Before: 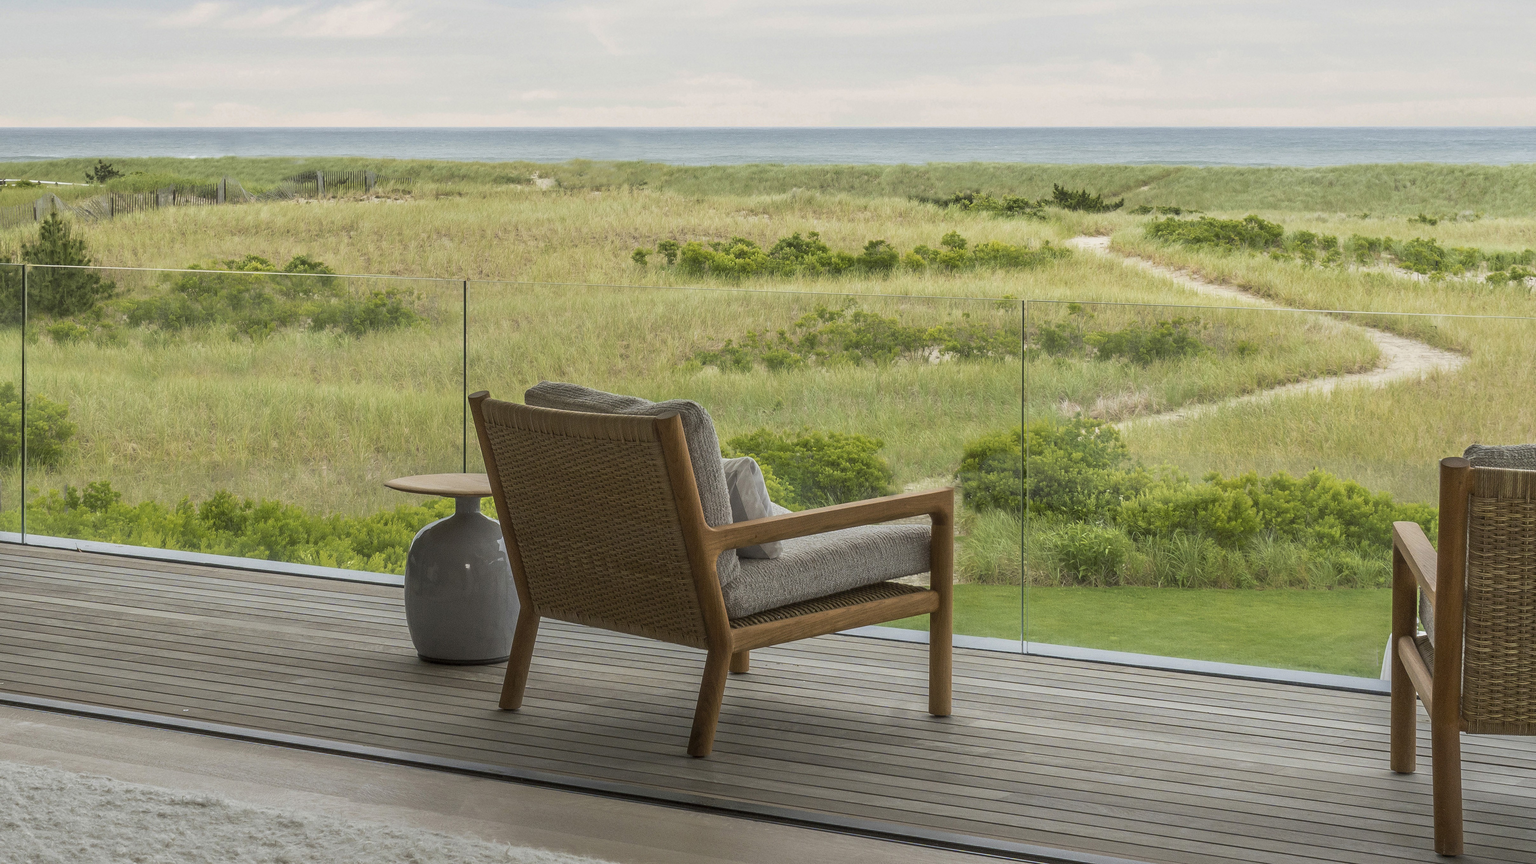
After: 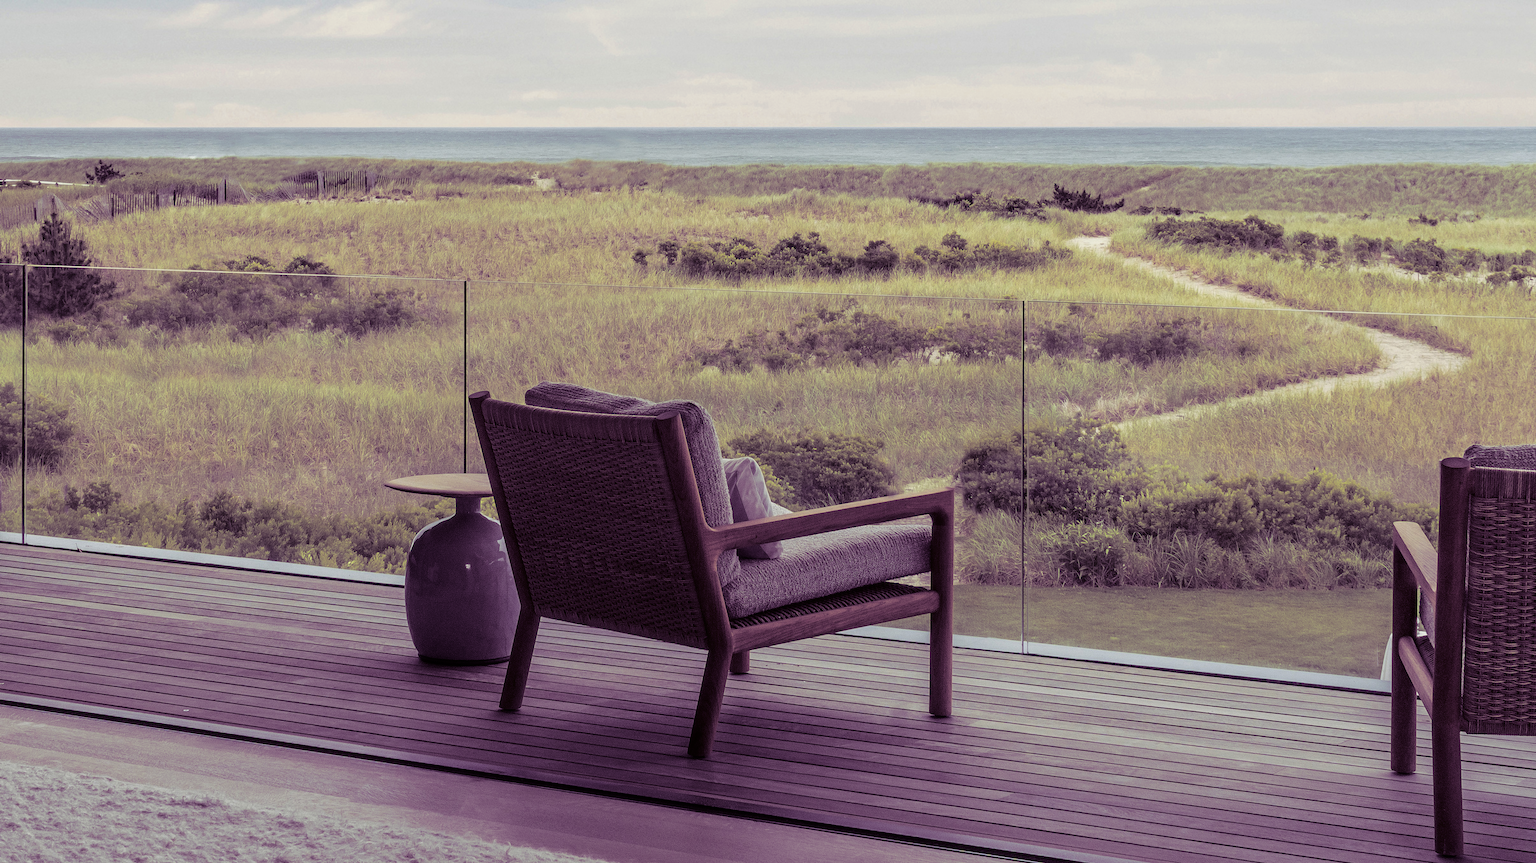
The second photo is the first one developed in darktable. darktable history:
split-toning: shadows › hue 277.2°, shadows › saturation 0.74
fill light: exposure -2 EV, width 8.6
zone system: size 8, zone [-1, 0.082, -1 ×23]
